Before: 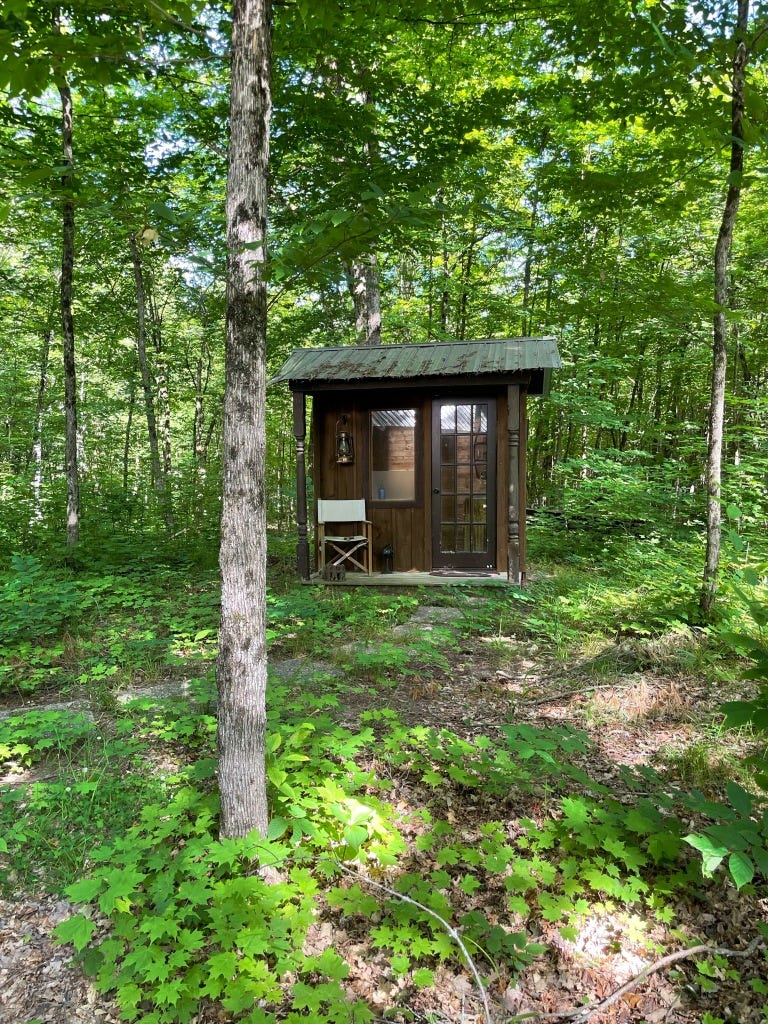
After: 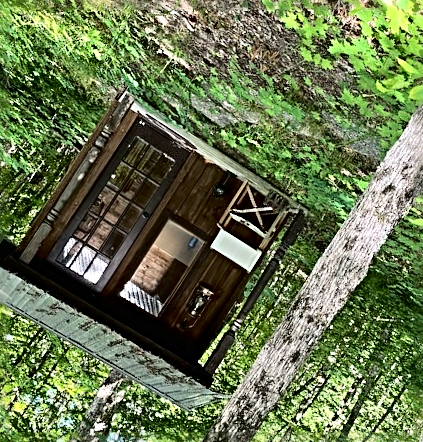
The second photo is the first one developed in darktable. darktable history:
crop and rotate: angle 147.09°, left 9.113%, top 15.568%, right 4.543%, bottom 16.921%
tone curve: curves: ch0 [(0, 0) (0.003, 0.006) (0.011, 0.007) (0.025, 0.009) (0.044, 0.012) (0.069, 0.021) (0.1, 0.036) (0.136, 0.056) (0.177, 0.105) (0.224, 0.165) (0.277, 0.251) (0.335, 0.344) (0.399, 0.439) (0.468, 0.532) (0.543, 0.628) (0.623, 0.718) (0.709, 0.797) (0.801, 0.874) (0.898, 0.943) (1, 1)], color space Lab, independent channels, preserve colors none
sharpen: radius 3.726, amount 0.919
